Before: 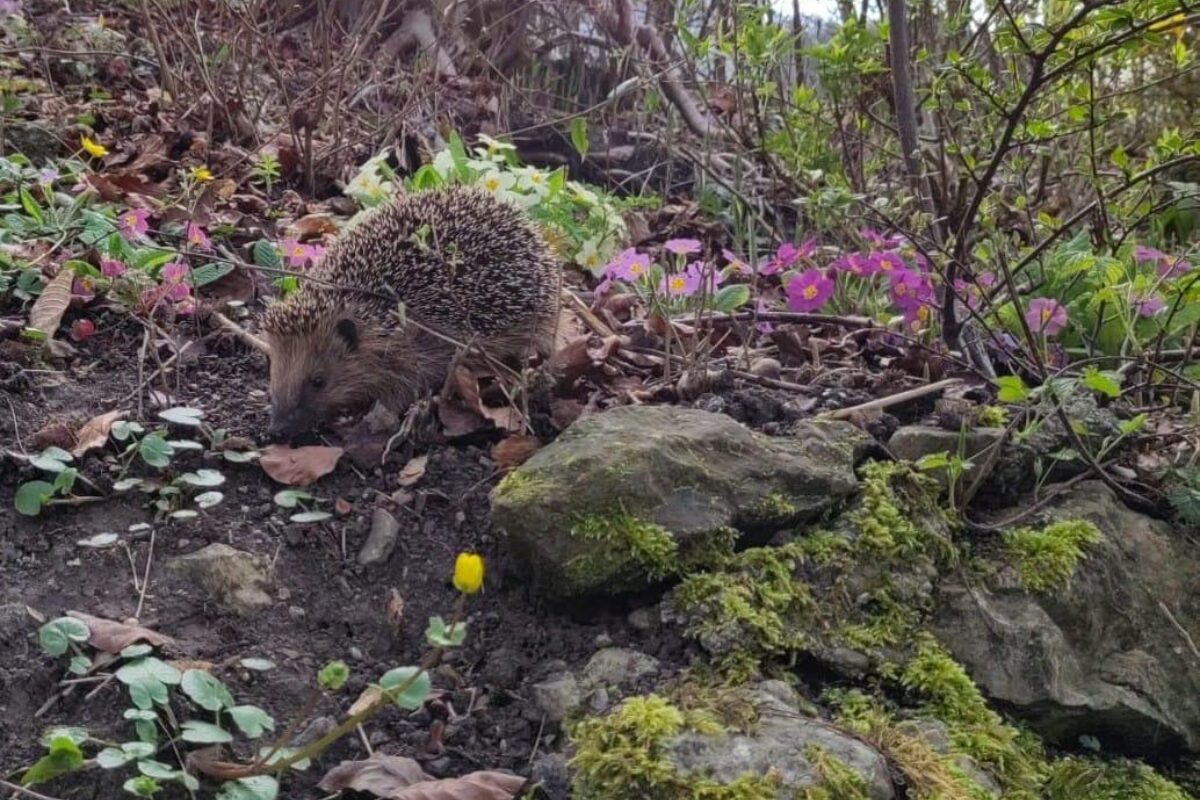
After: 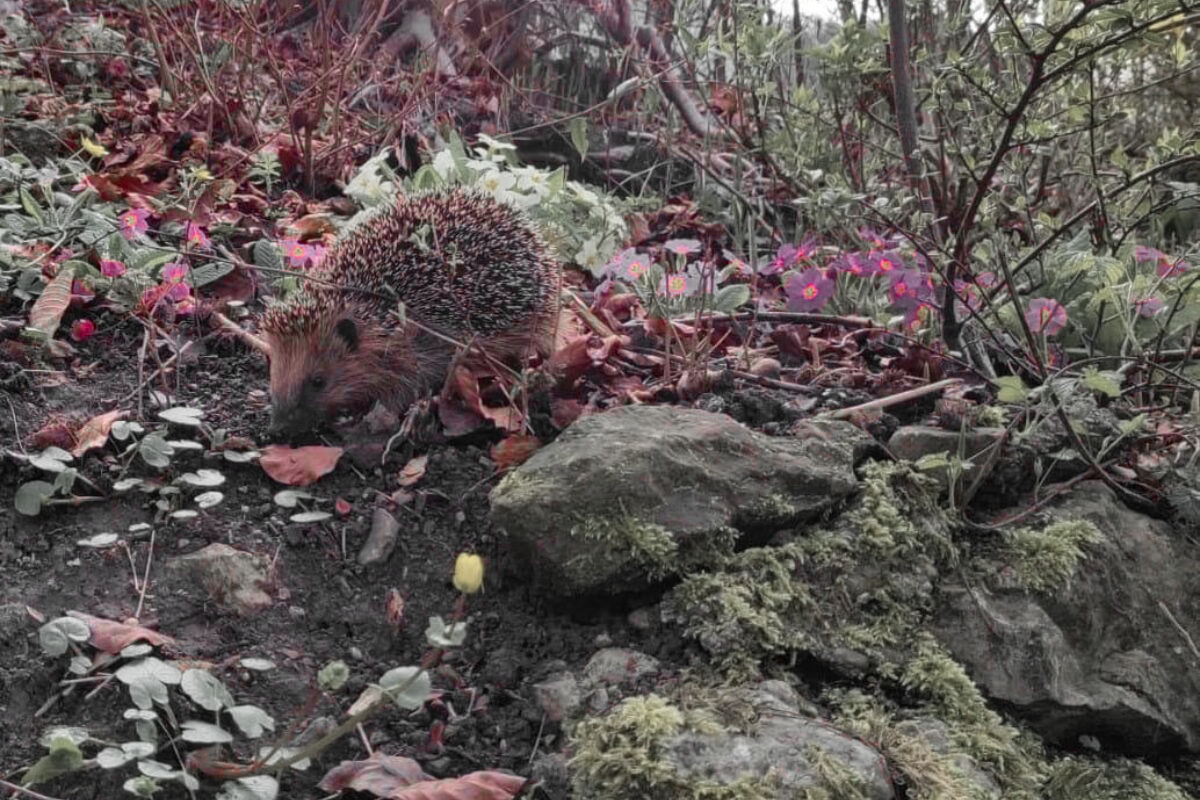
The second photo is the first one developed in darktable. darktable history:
contrast brightness saturation: contrast 0.1, brightness 0.02, saturation 0.02
color zones: curves: ch1 [(0, 0.831) (0.08, 0.771) (0.157, 0.268) (0.241, 0.207) (0.562, -0.005) (0.714, -0.013) (0.876, 0.01) (1, 0.831)]
